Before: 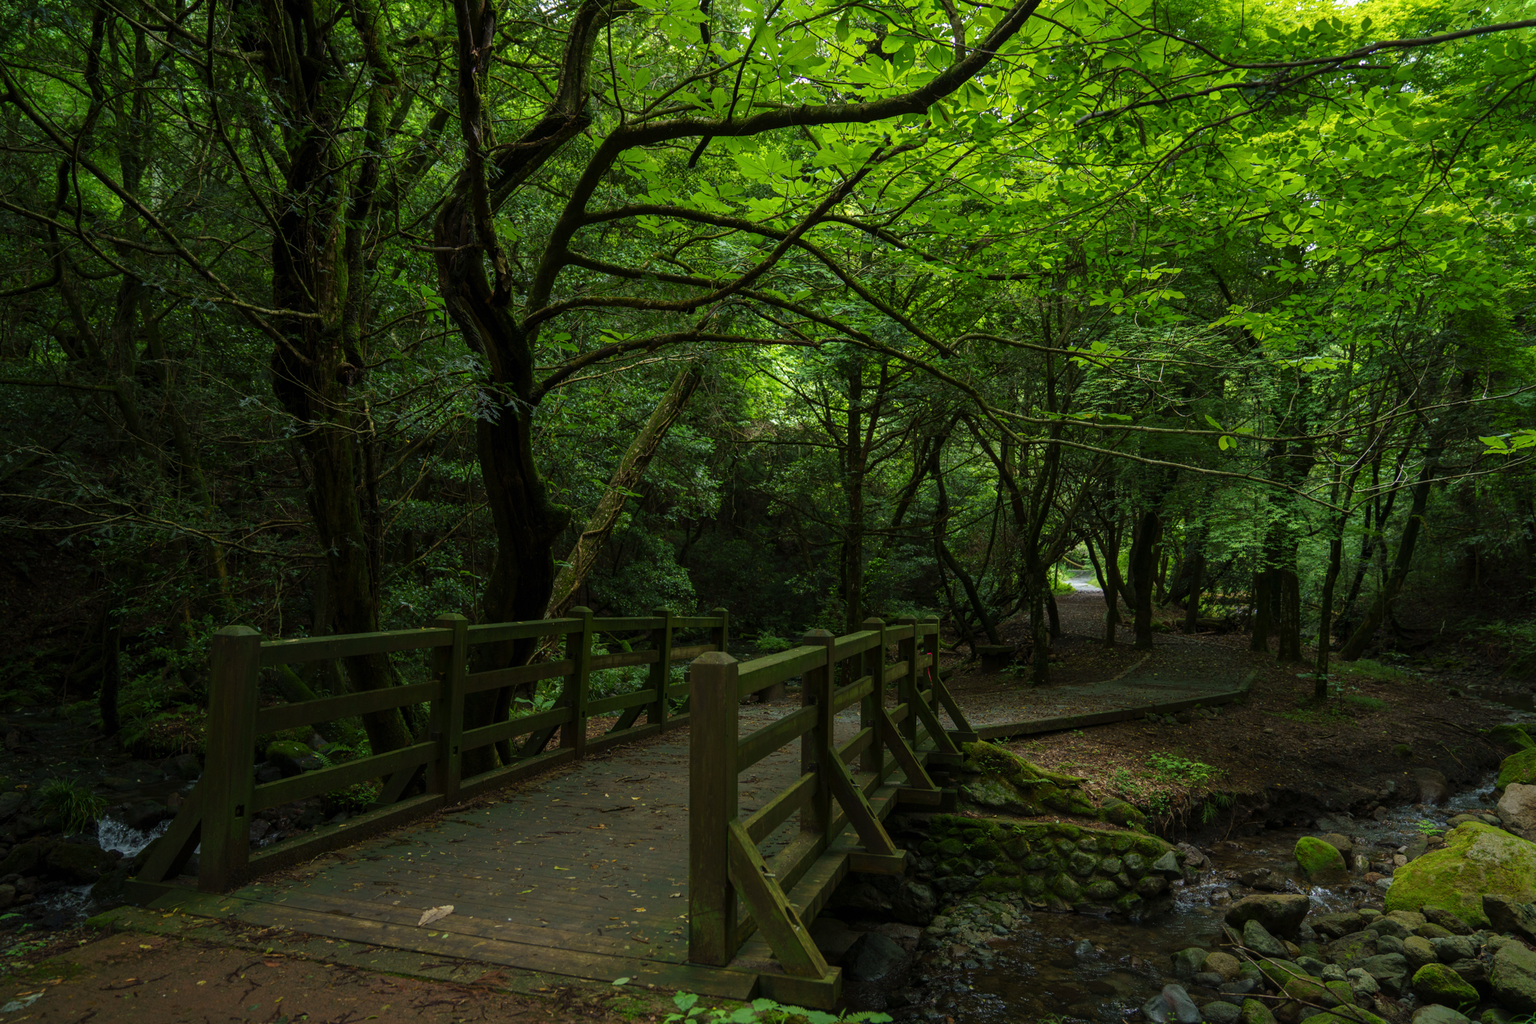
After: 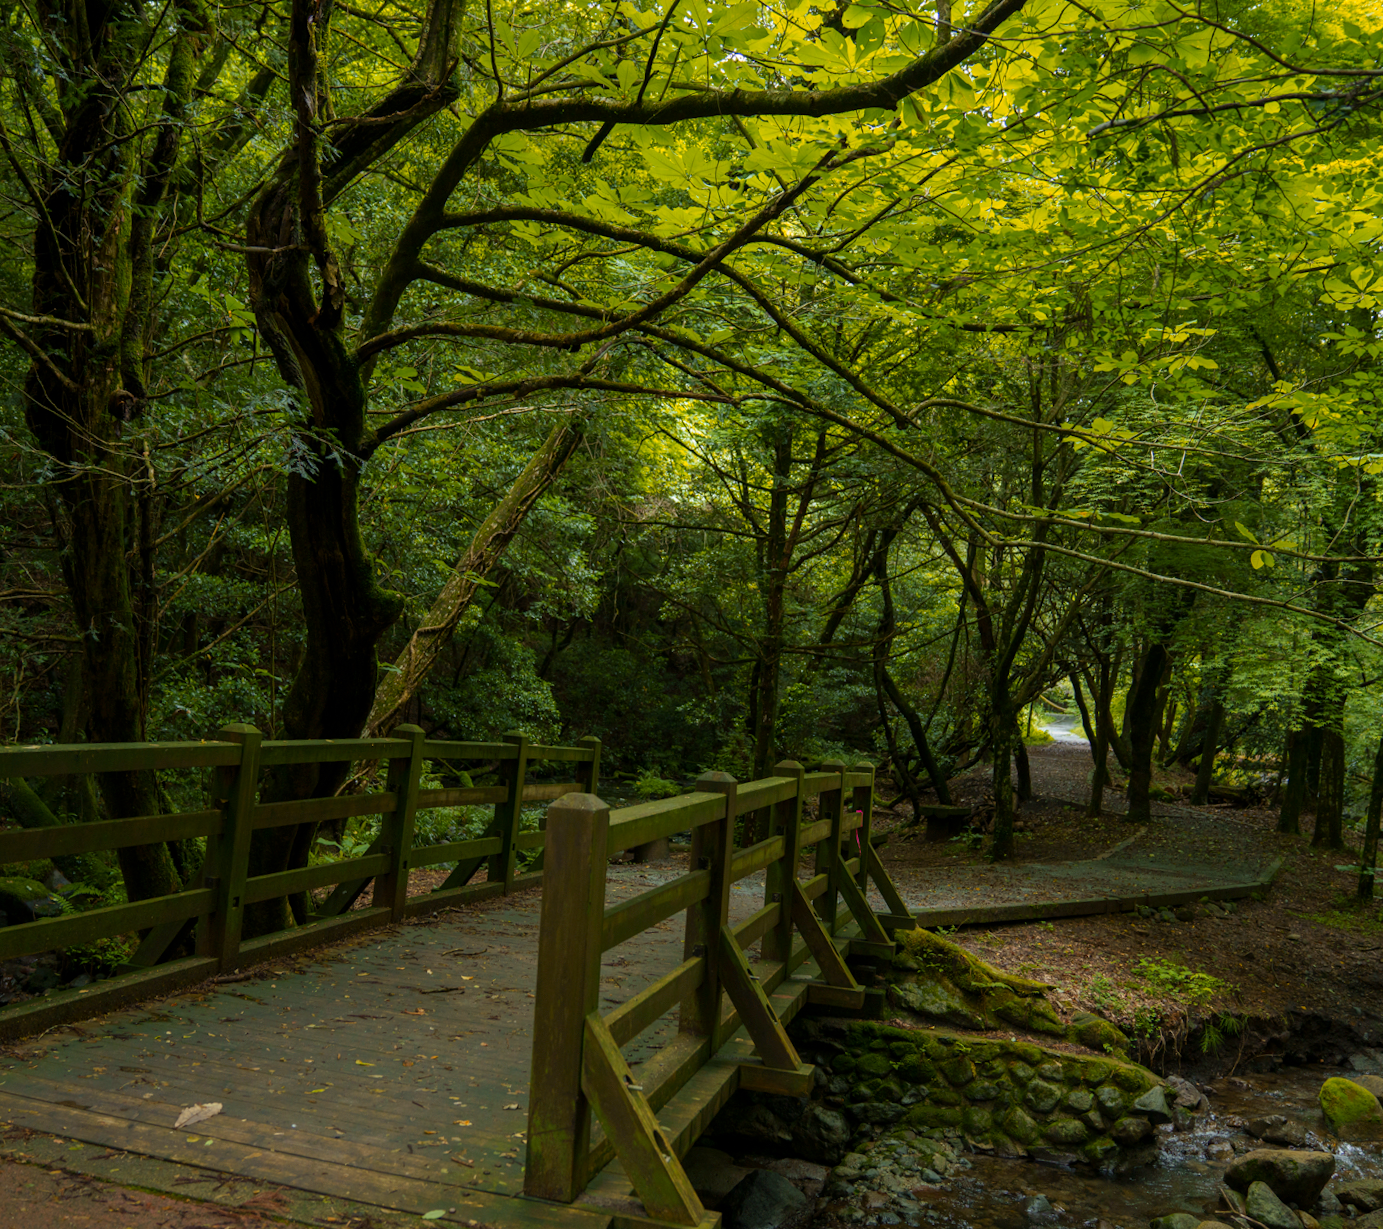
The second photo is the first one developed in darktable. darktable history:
color zones: curves: ch1 [(0.235, 0.558) (0.75, 0.5)]; ch2 [(0.25, 0.462) (0.749, 0.457)], mix 40.67%
crop and rotate: angle -3.27°, left 14.277%, top 0.028%, right 10.766%, bottom 0.028%
